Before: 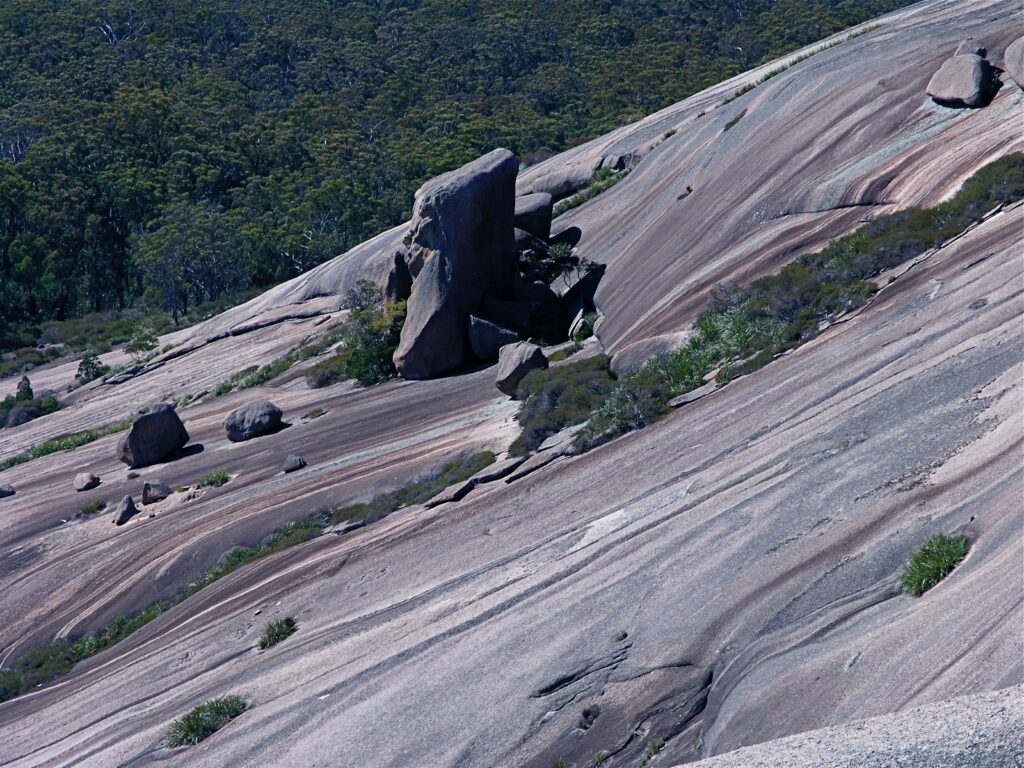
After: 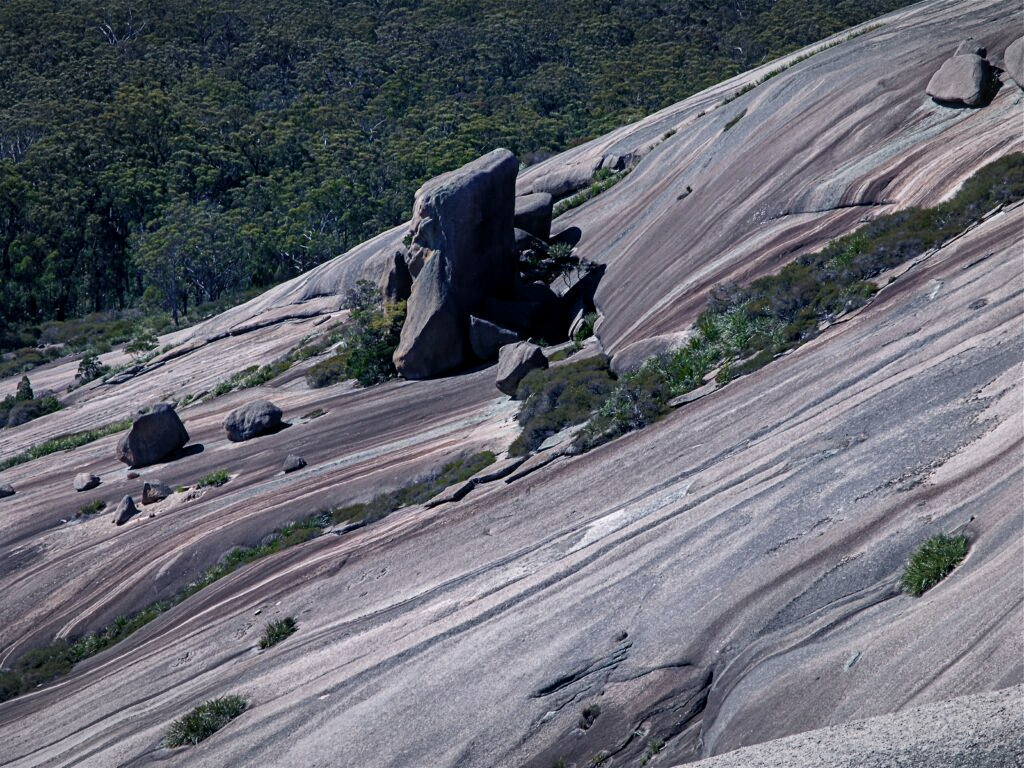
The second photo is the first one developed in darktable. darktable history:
contrast brightness saturation: saturation -0.05
vignetting: fall-off radius 100%, width/height ratio 1.337
local contrast: on, module defaults
